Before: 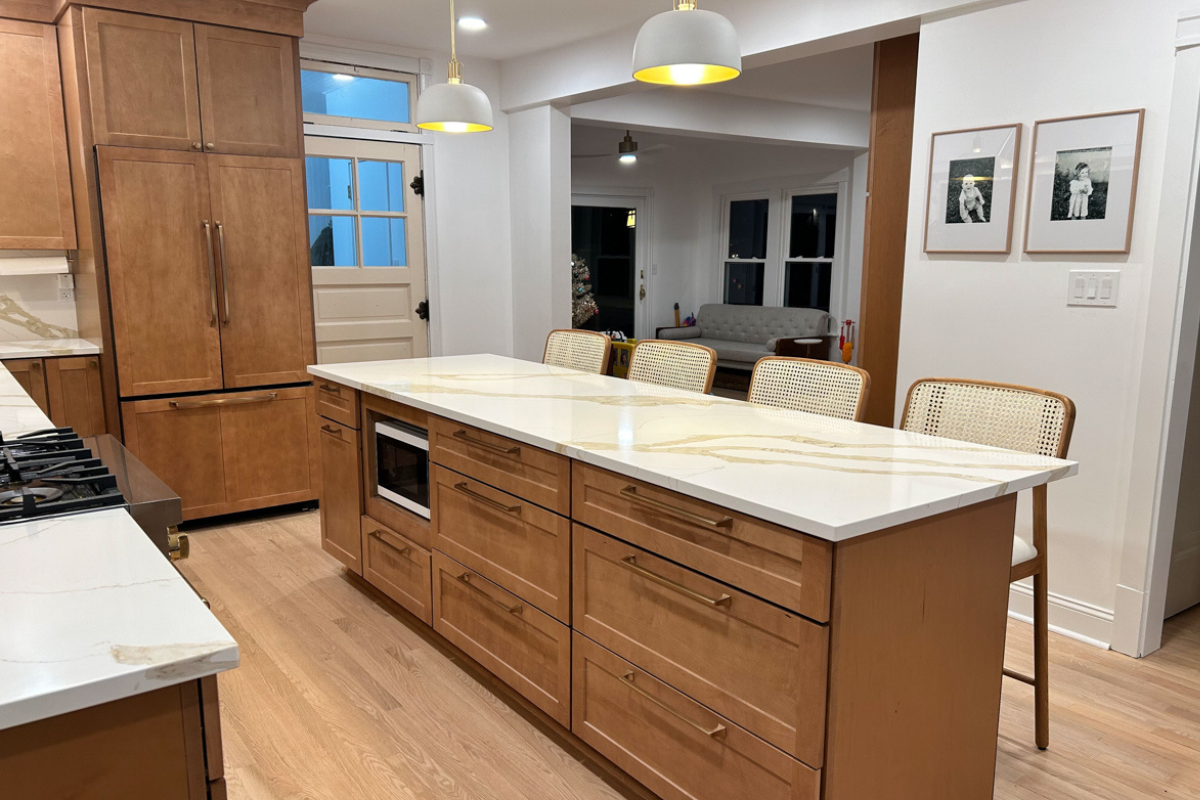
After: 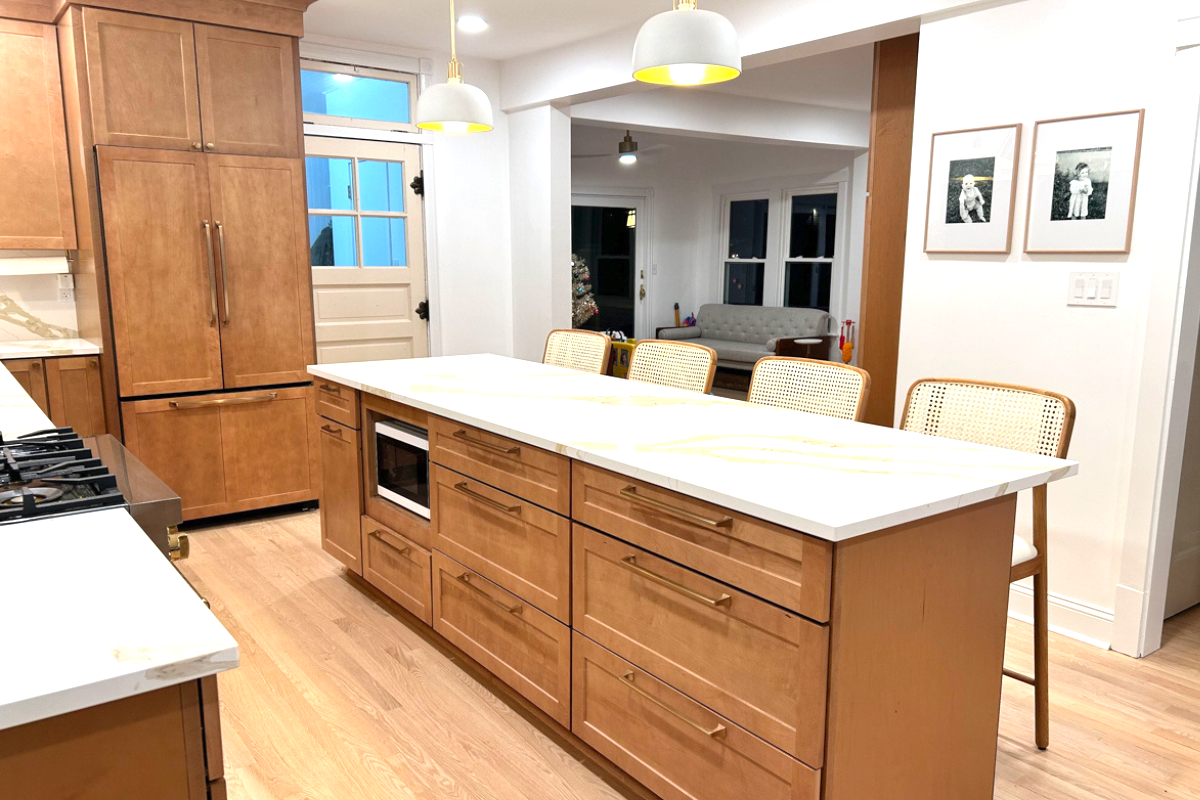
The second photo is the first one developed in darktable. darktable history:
levels: levels [0, 0.435, 0.917]
tone equalizer: -8 EV -0.456 EV, -7 EV -0.409 EV, -6 EV -0.312 EV, -5 EV -0.226 EV, -3 EV 0.25 EV, -2 EV 0.329 EV, -1 EV 0.403 EV, +0 EV 0.402 EV, smoothing diameter 24.92%, edges refinement/feathering 7.62, preserve details guided filter
